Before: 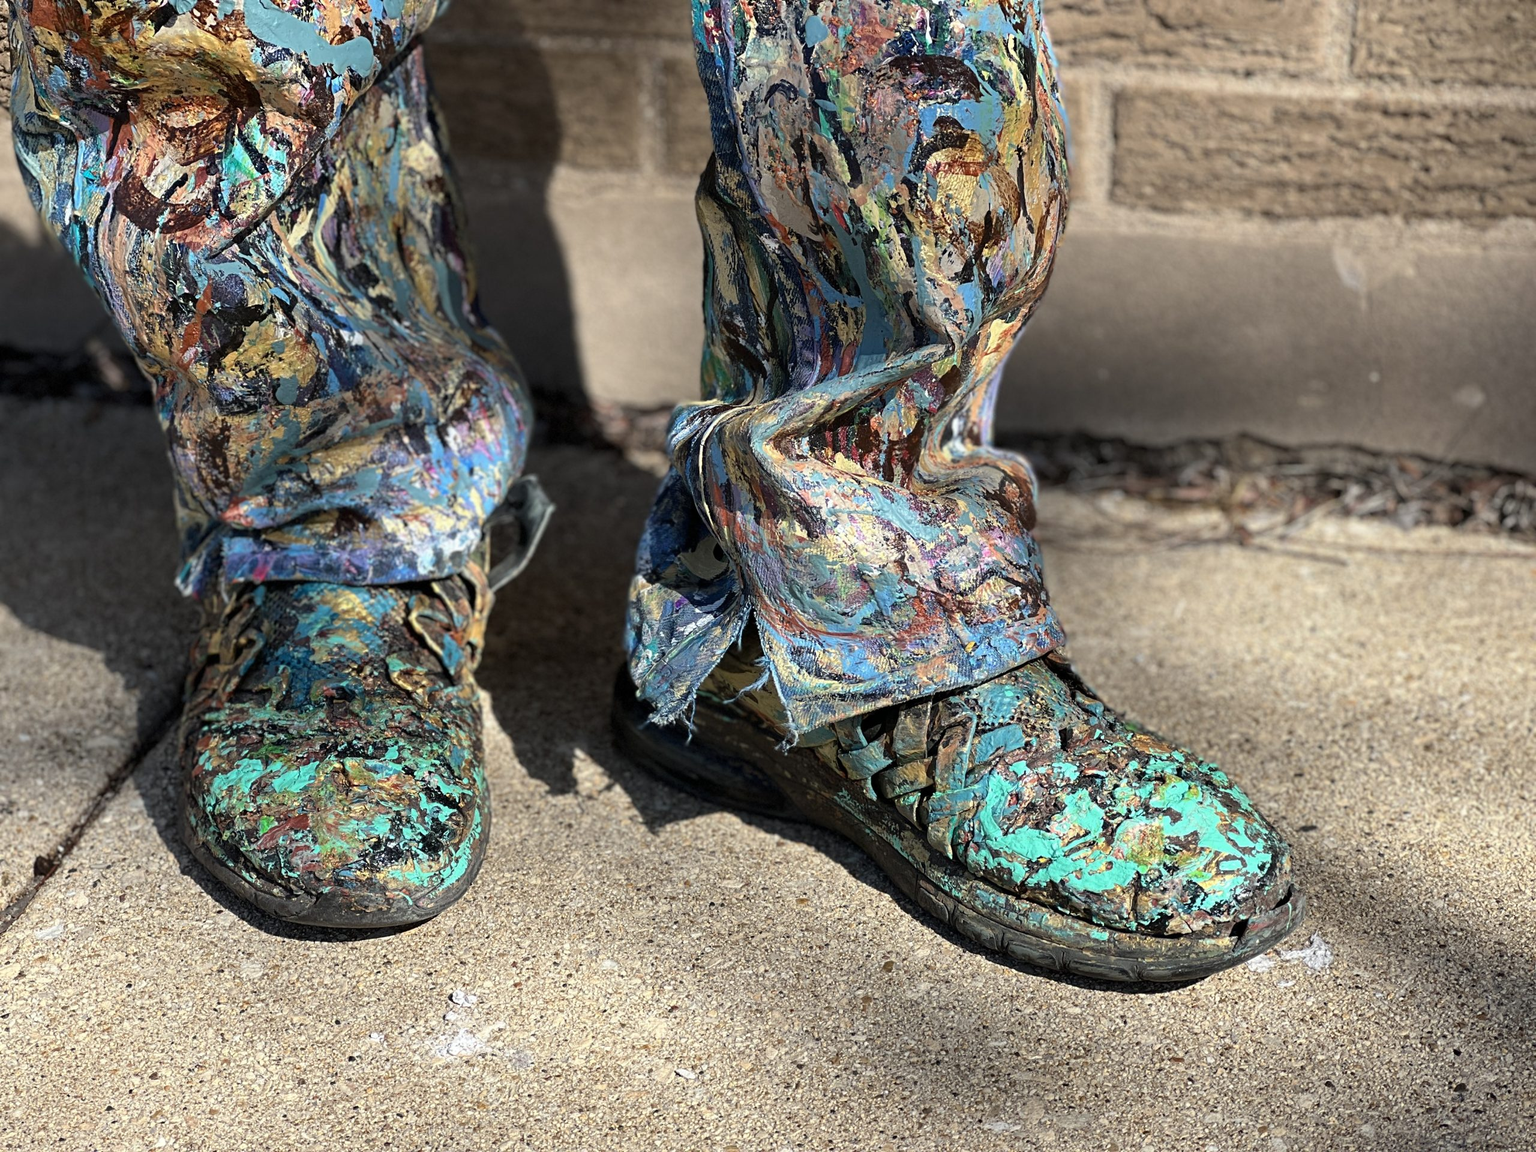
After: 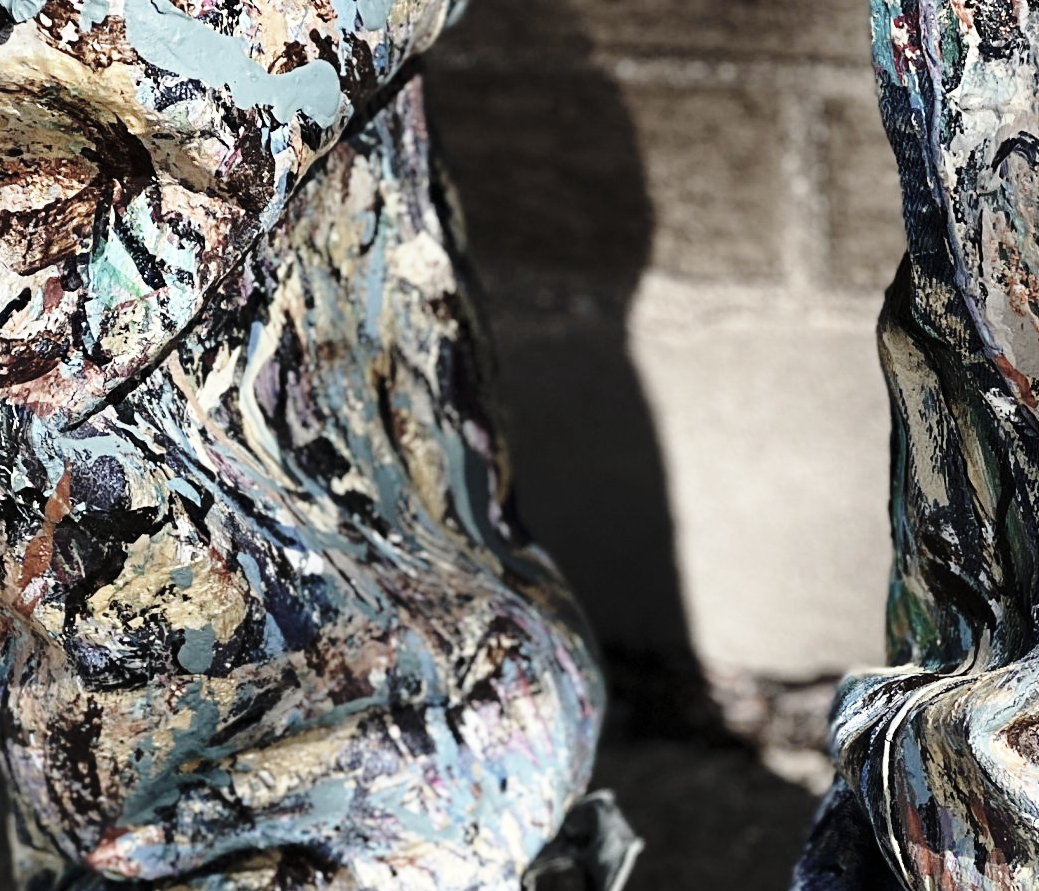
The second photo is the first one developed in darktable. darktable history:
base curve: curves: ch0 [(0, 0) (0.04, 0.03) (0.133, 0.232) (0.448, 0.748) (0.843, 0.968) (1, 1)], preserve colors none
crop and rotate: left 11.018%, top 0.097%, right 48.395%, bottom 53.486%
color correction: highlights b* -0.015, saturation 0.475
